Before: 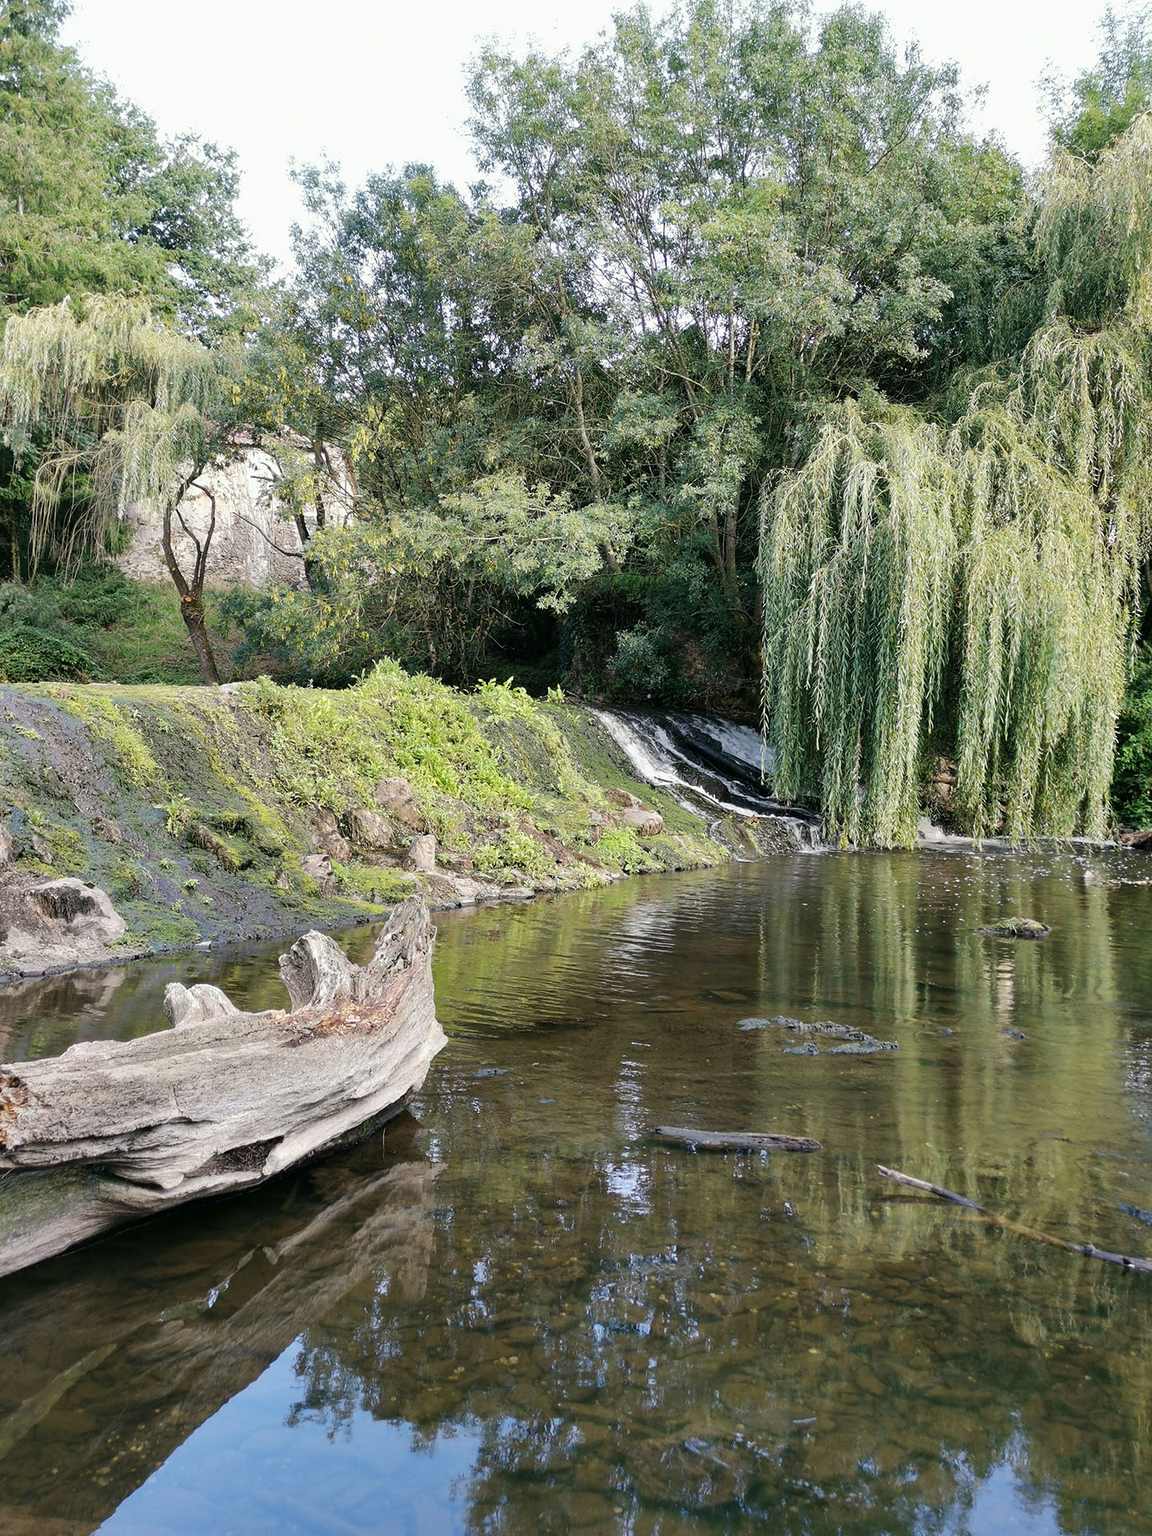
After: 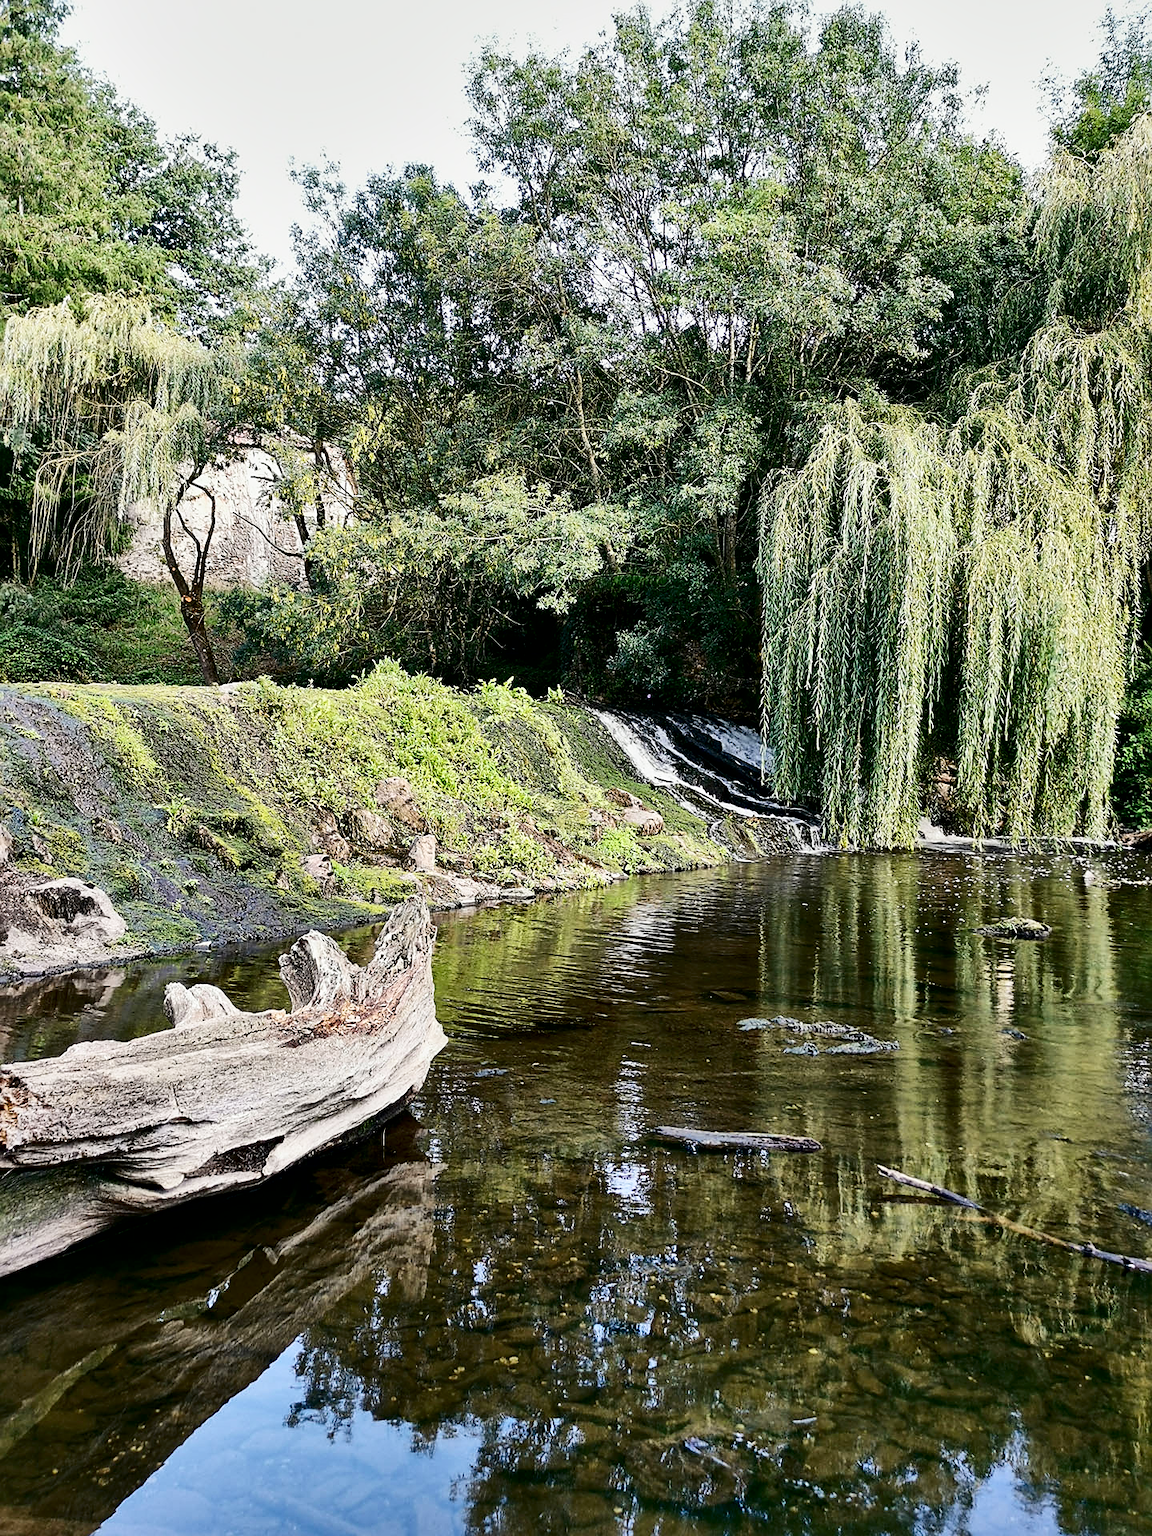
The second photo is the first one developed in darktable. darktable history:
shadows and highlights: low approximation 0.01, soften with gaussian
contrast brightness saturation: contrast 0.32, brightness -0.08, saturation 0.17
sigmoid: contrast 1.22, skew 0.65
local contrast: mode bilateral grid, contrast 20, coarseness 50, detail 140%, midtone range 0.2
sharpen: on, module defaults
